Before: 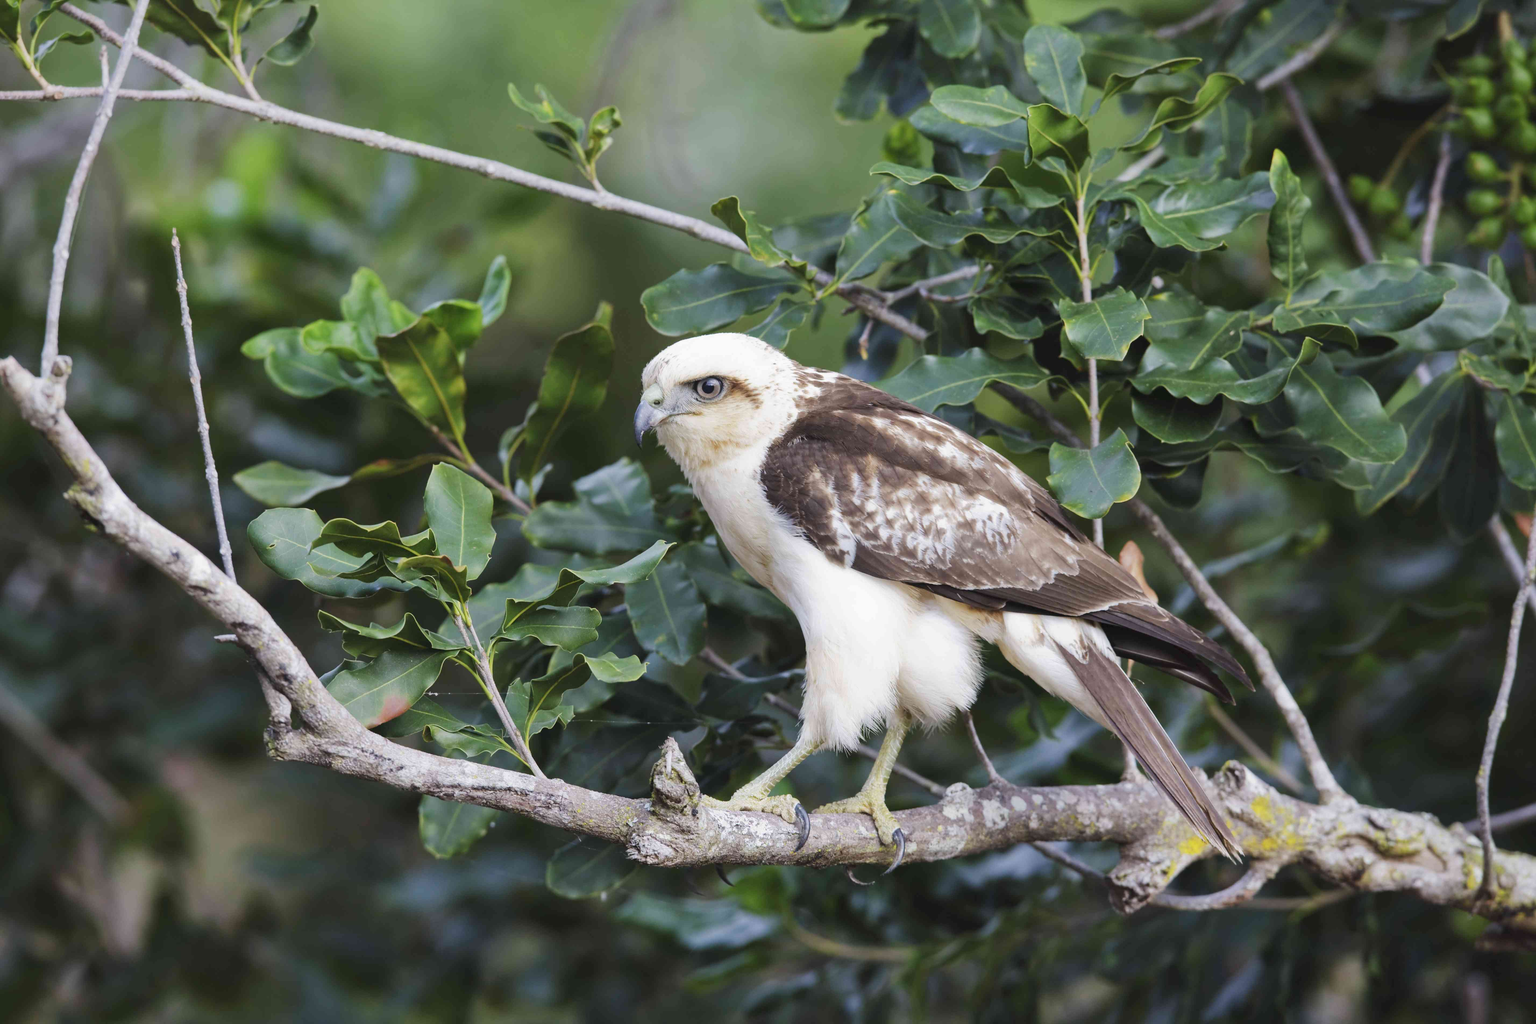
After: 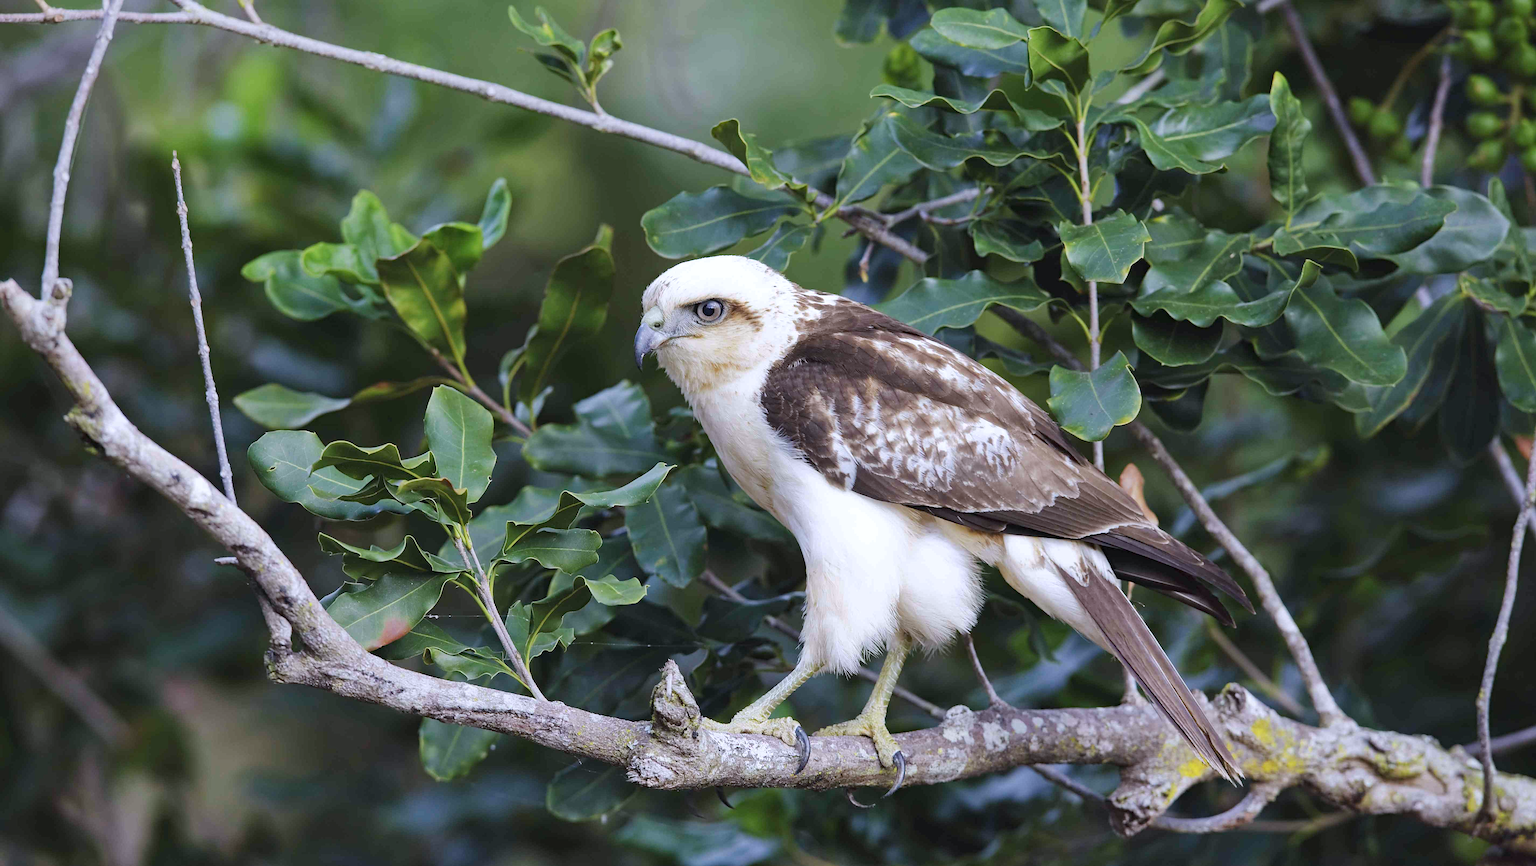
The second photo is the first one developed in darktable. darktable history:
color calibration: illuminant as shot in camera, x 0.358, y 0.373, temperature 4628.91 K
sharpen: on, module defaults
haze removal: compatibility mode true, adaptive false
crop: top 7.608%, bottom 7.741%
